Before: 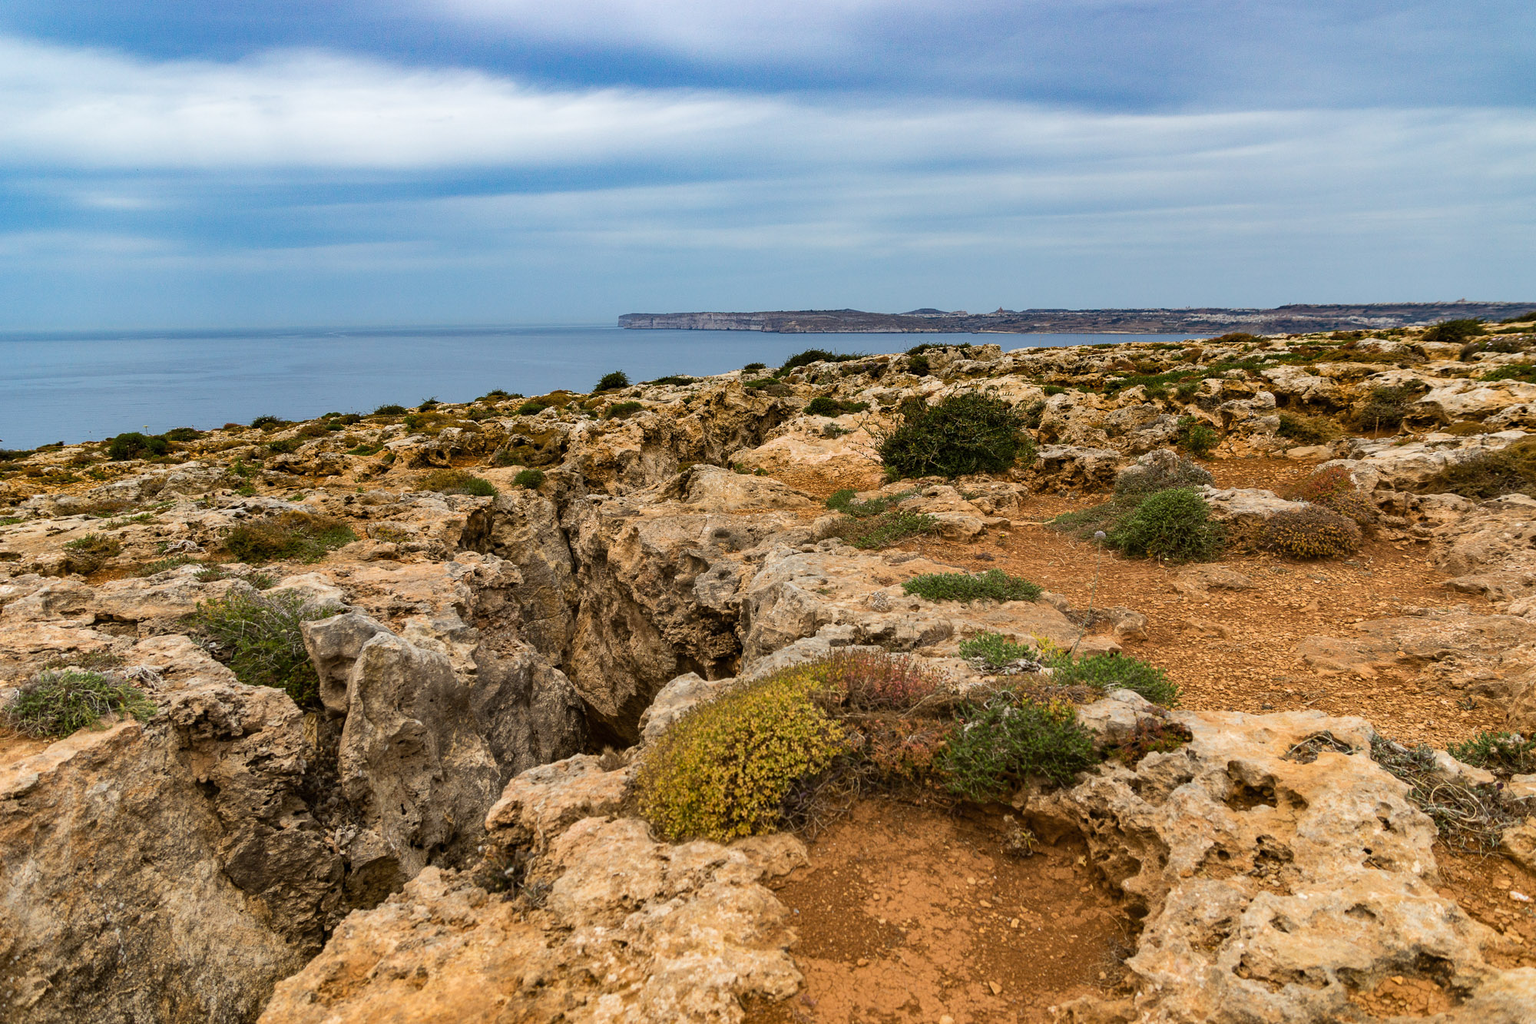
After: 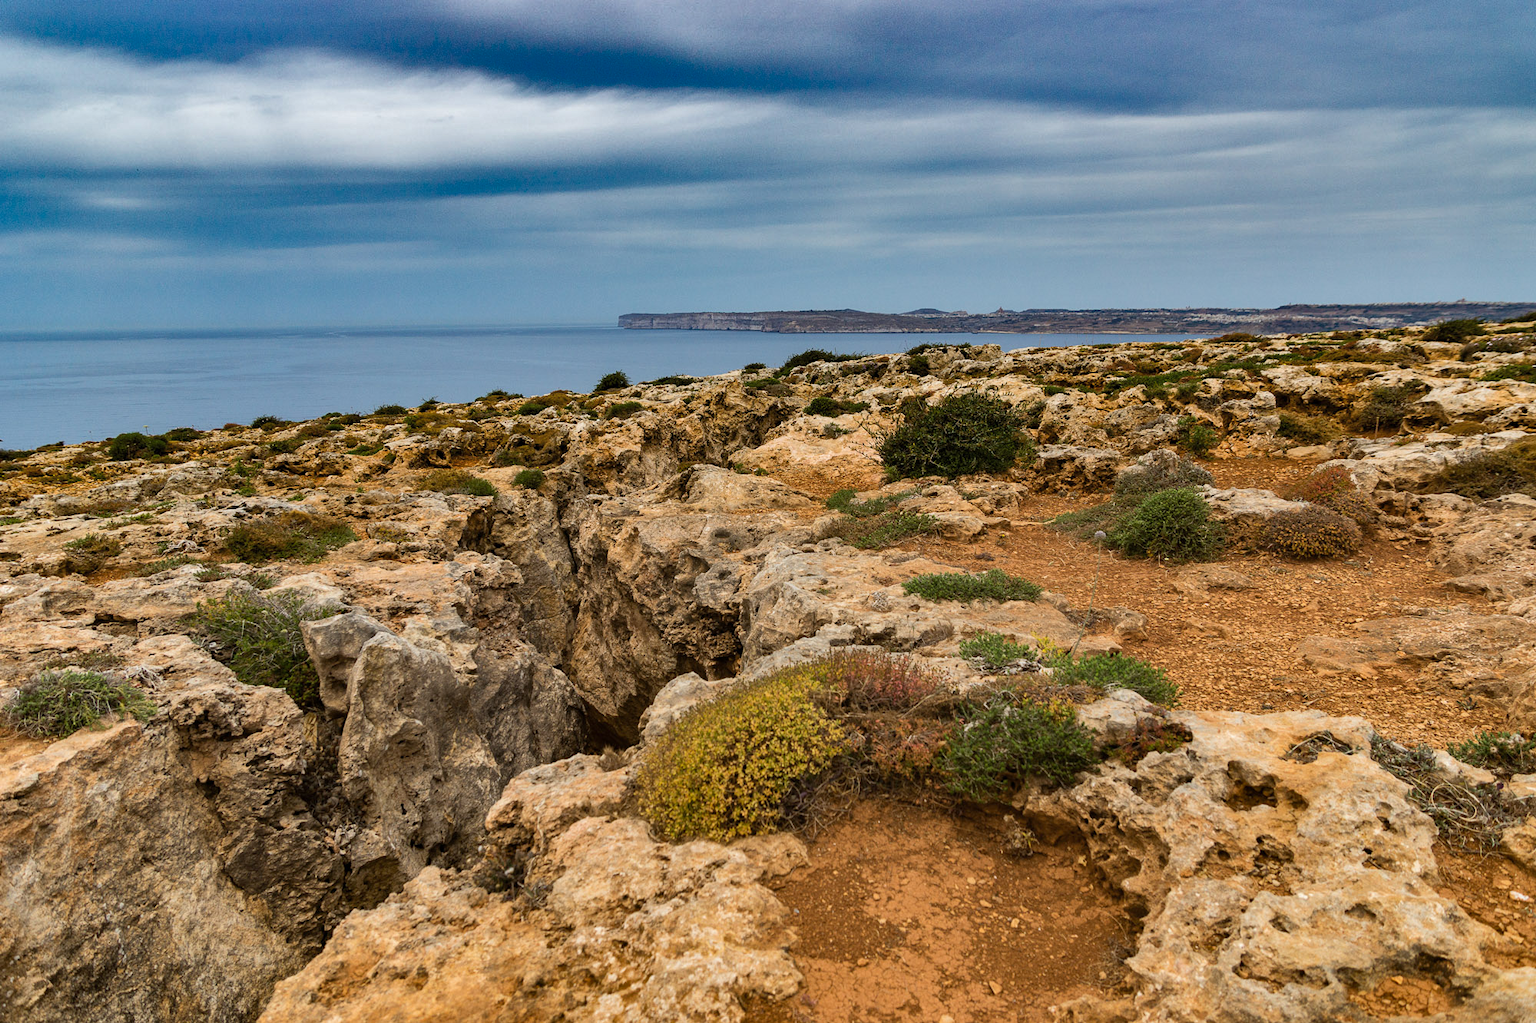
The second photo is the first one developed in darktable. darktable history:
shadows and highlights: shadows 20.97, highlights -81.22, soften with gaussian
